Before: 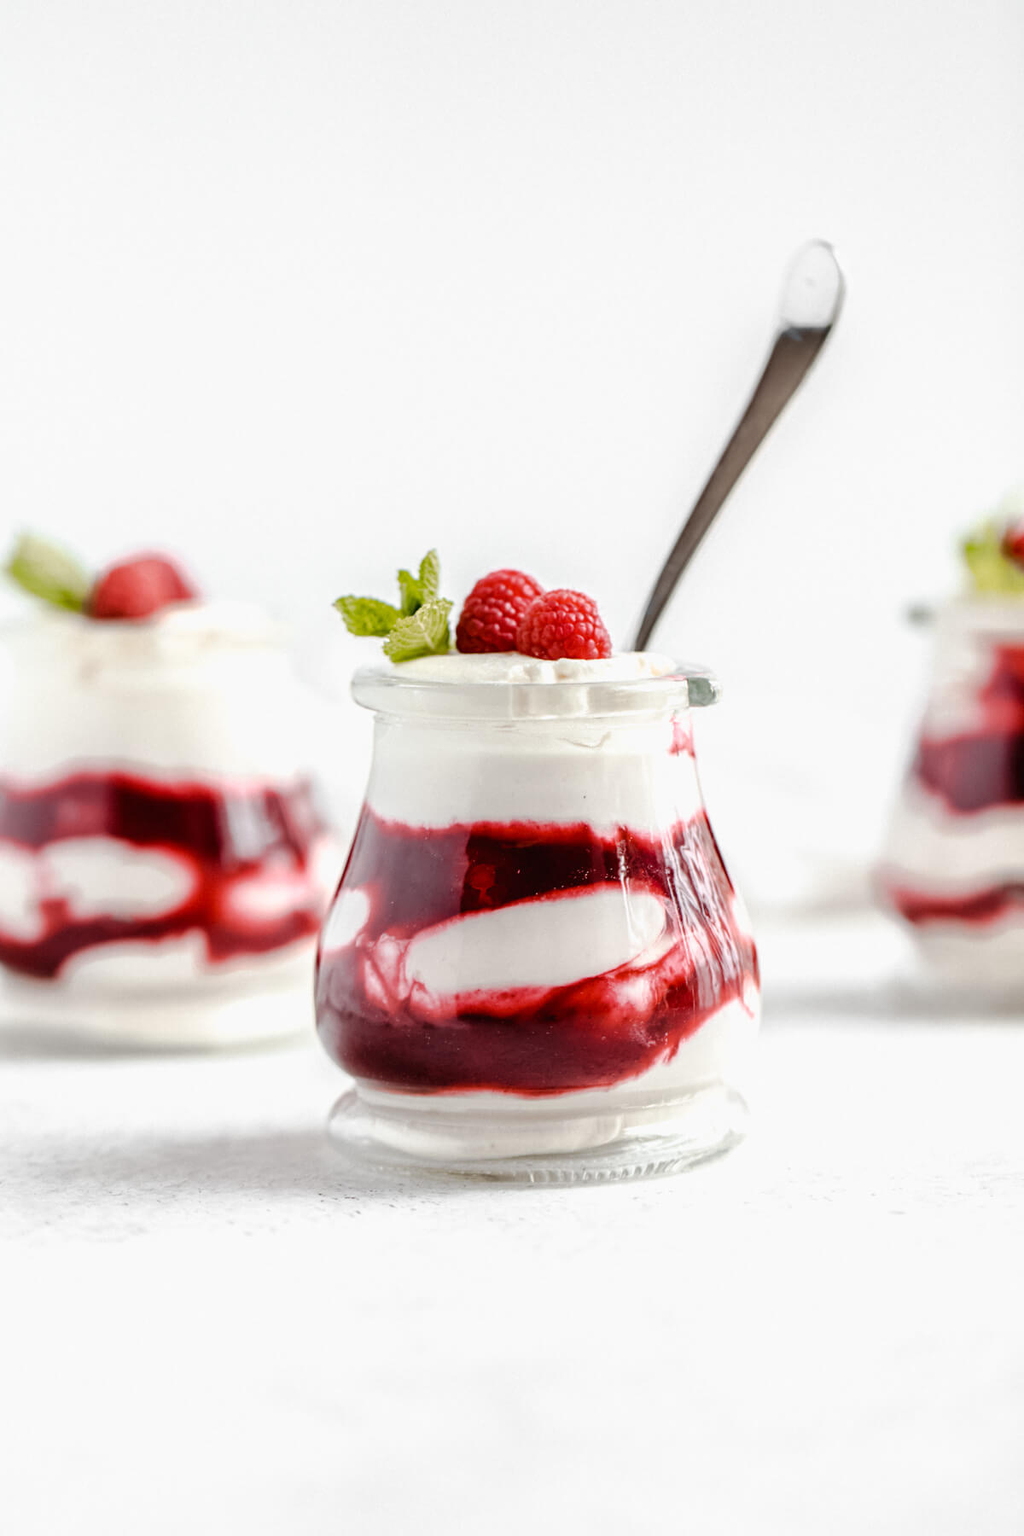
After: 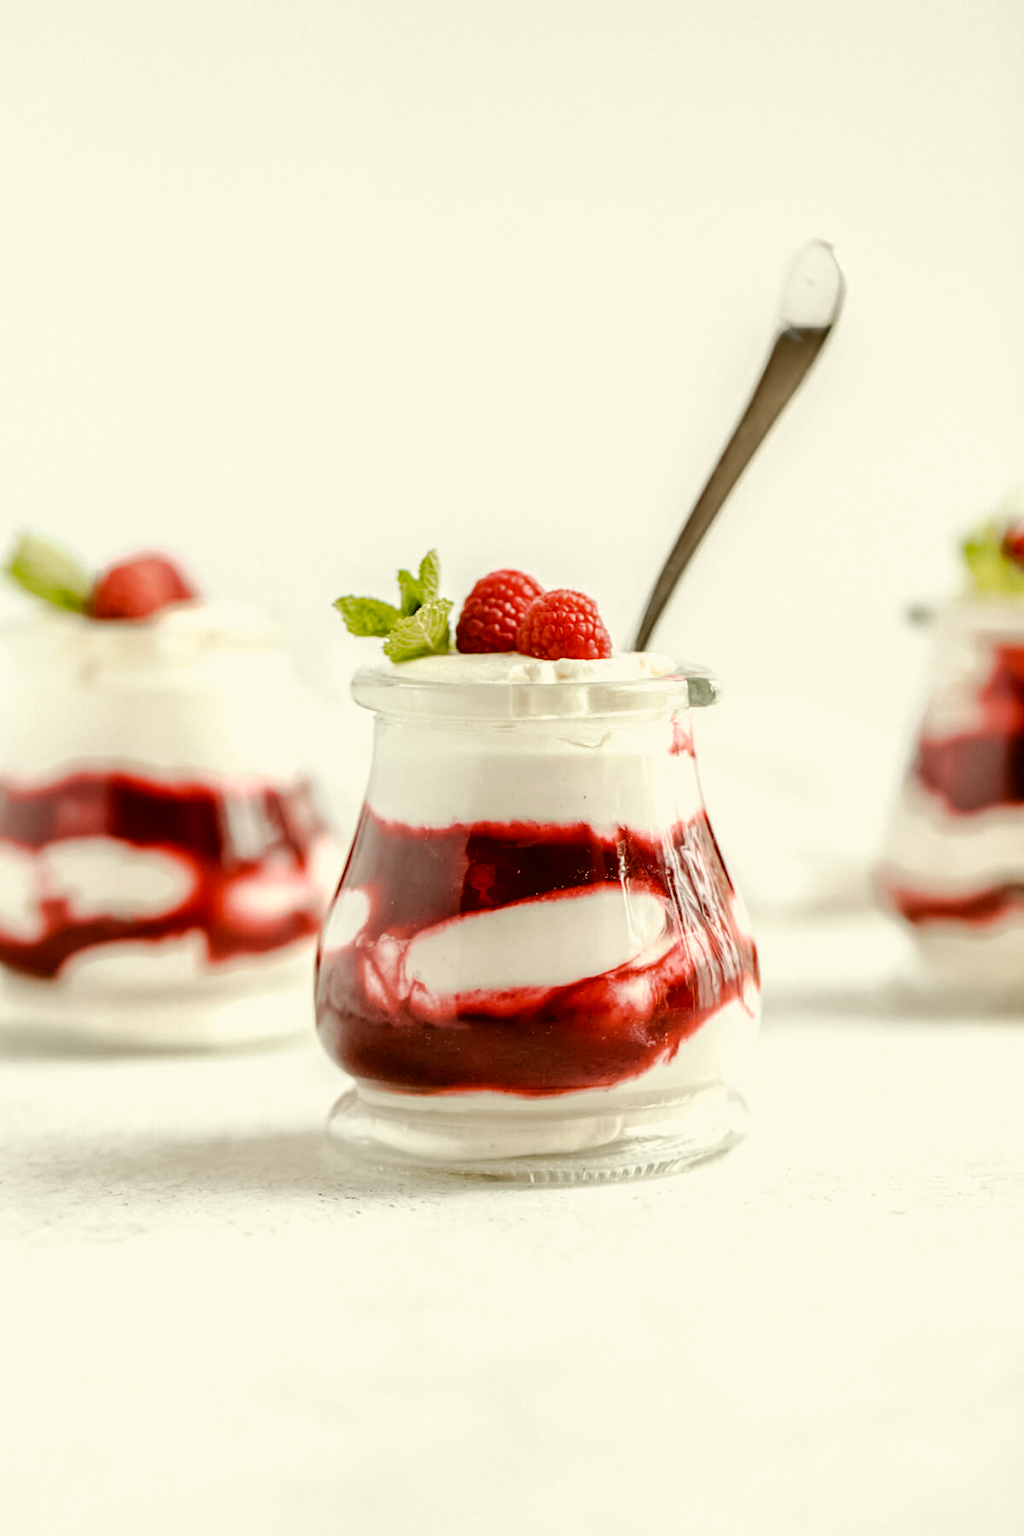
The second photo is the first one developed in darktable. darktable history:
color correction: highlights a* -1.69, highlights b* 10.45, shadows a* 0.541, shadows b* 19.99
